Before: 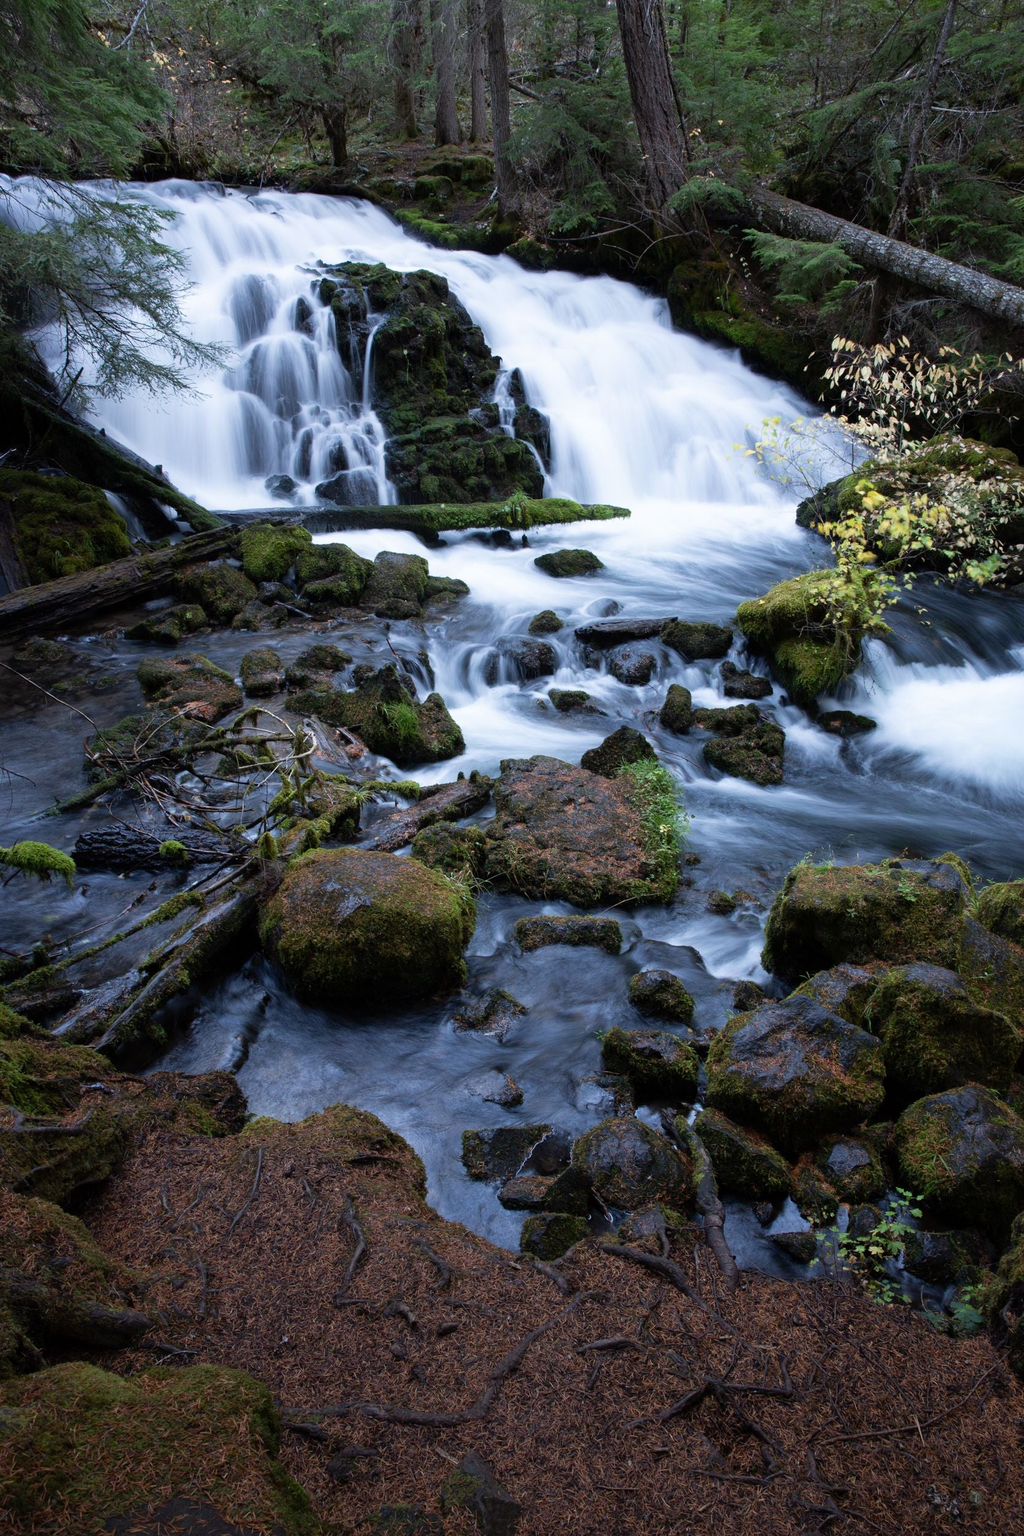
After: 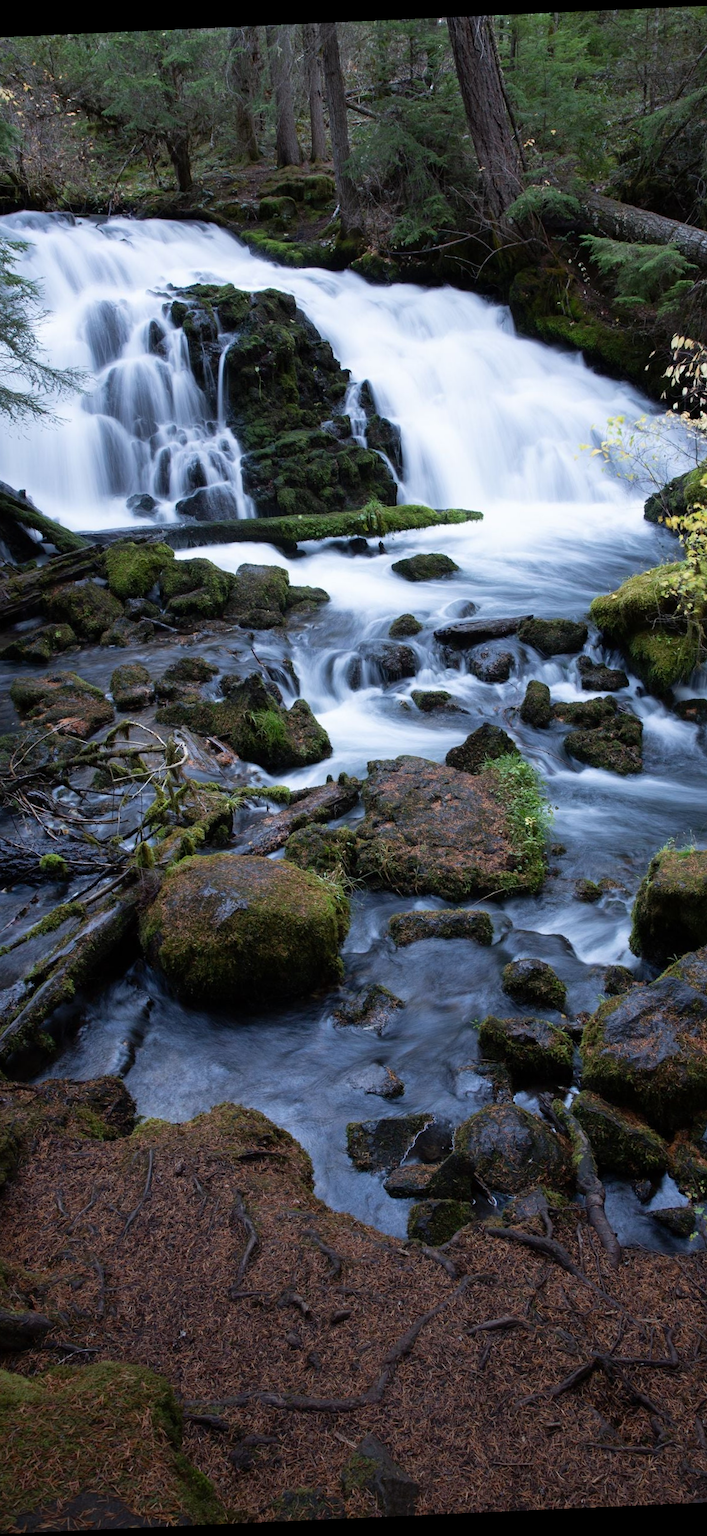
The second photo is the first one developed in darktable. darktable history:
rotate and perspective: rotation -2.56°, automatic cropping off
crop and rotate: left 14.385%, right 18.948%
